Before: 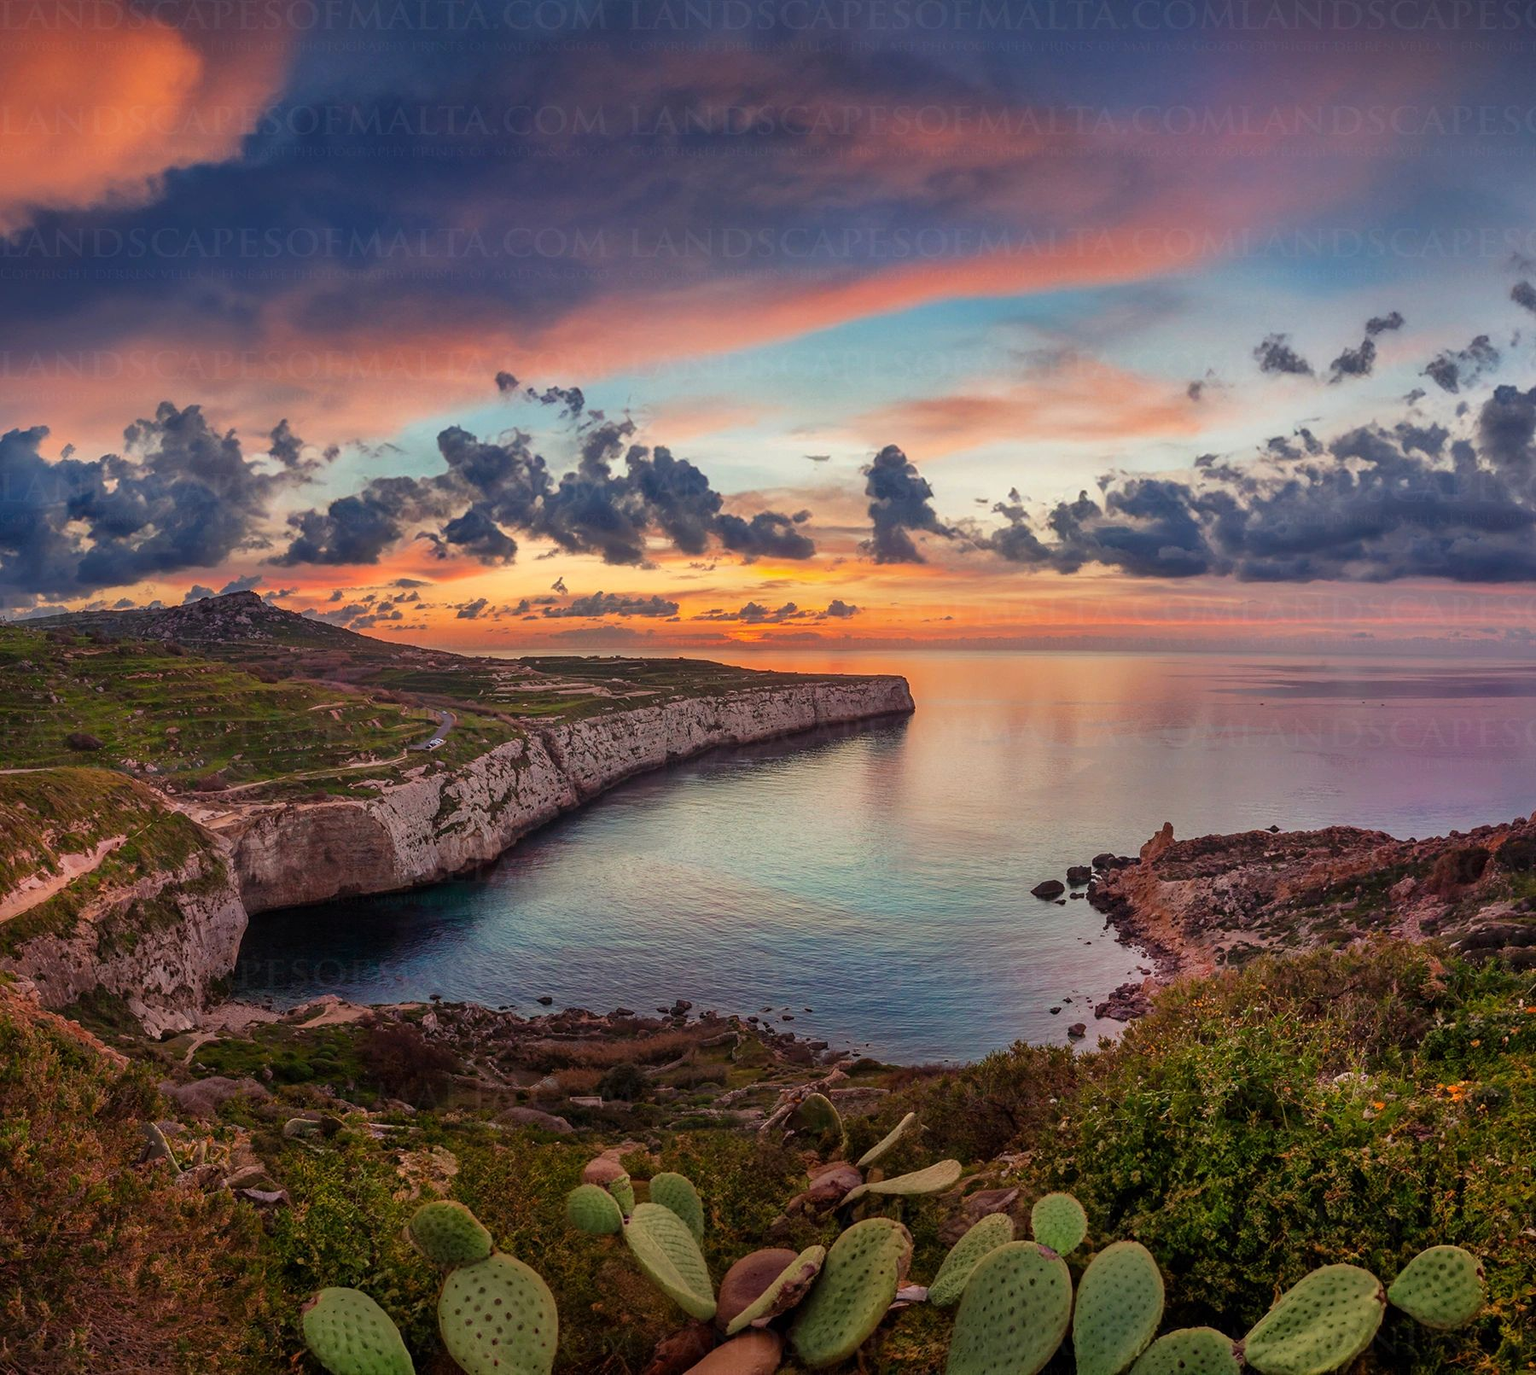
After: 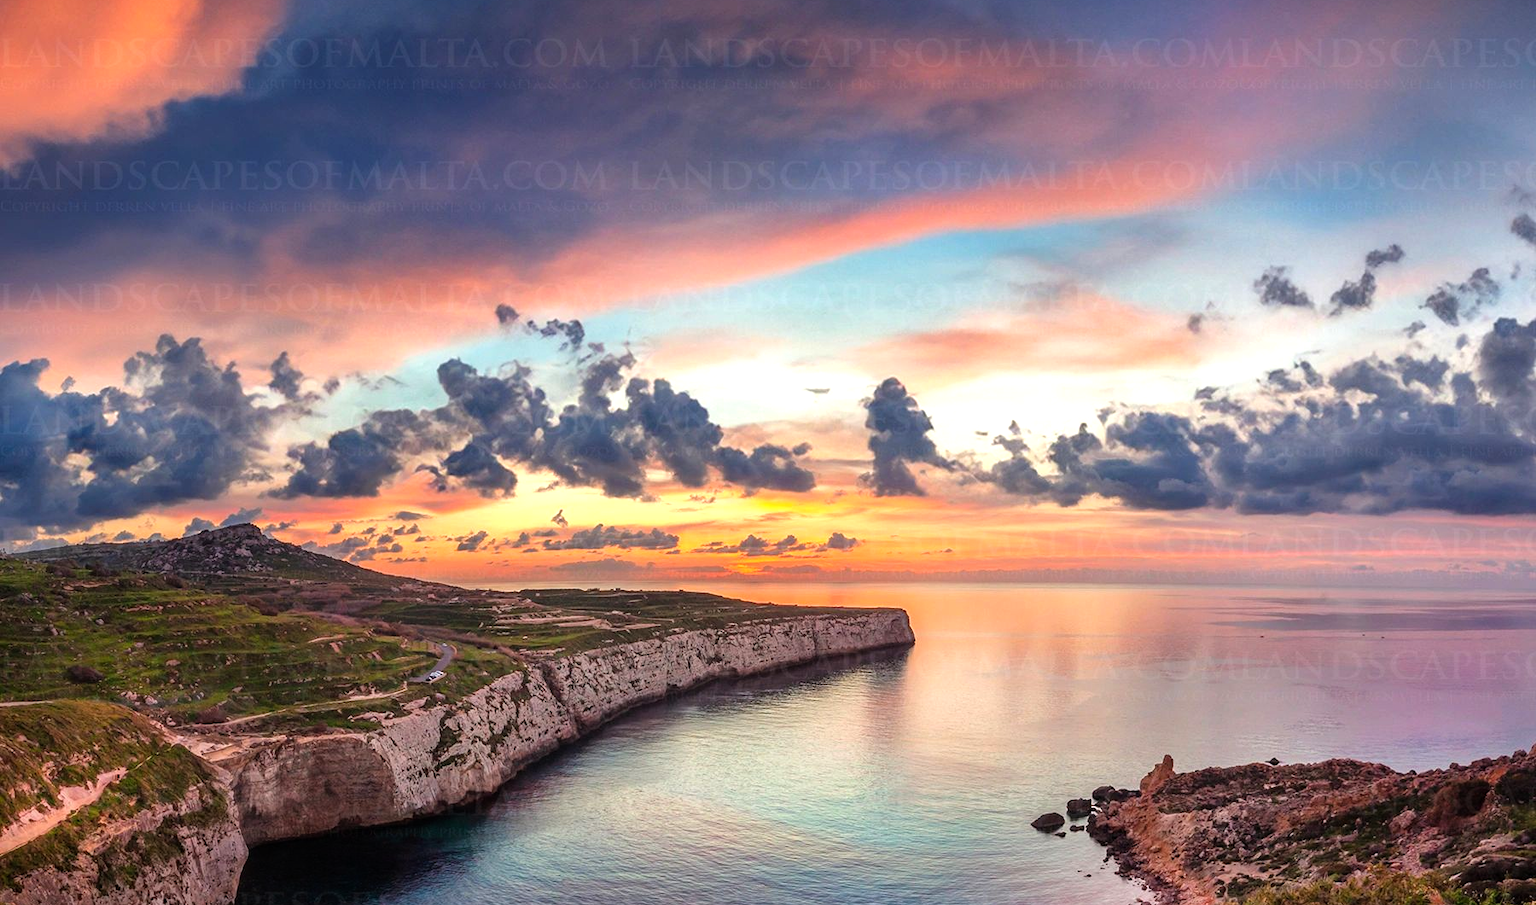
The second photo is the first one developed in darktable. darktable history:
tone equalizer: -8 EV -0.786 EV, -7 EV -0.723 EV, -6 EV -0.636 EV, -5 EV -0.408 EV, -3 EV 0.369 EV, -2 EV 0.6 EV, -1 EV 0.7 EV, +0 EV 0.754 EV
crop and rotate: top 4.944%, bottom 29.176%
